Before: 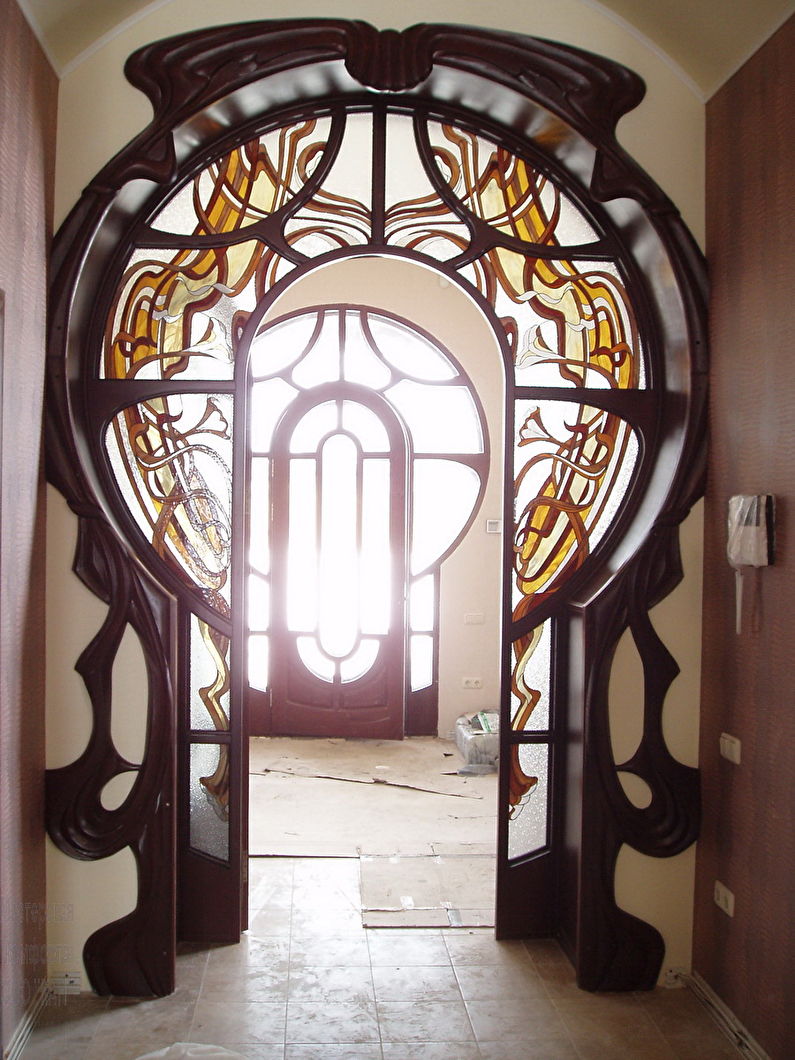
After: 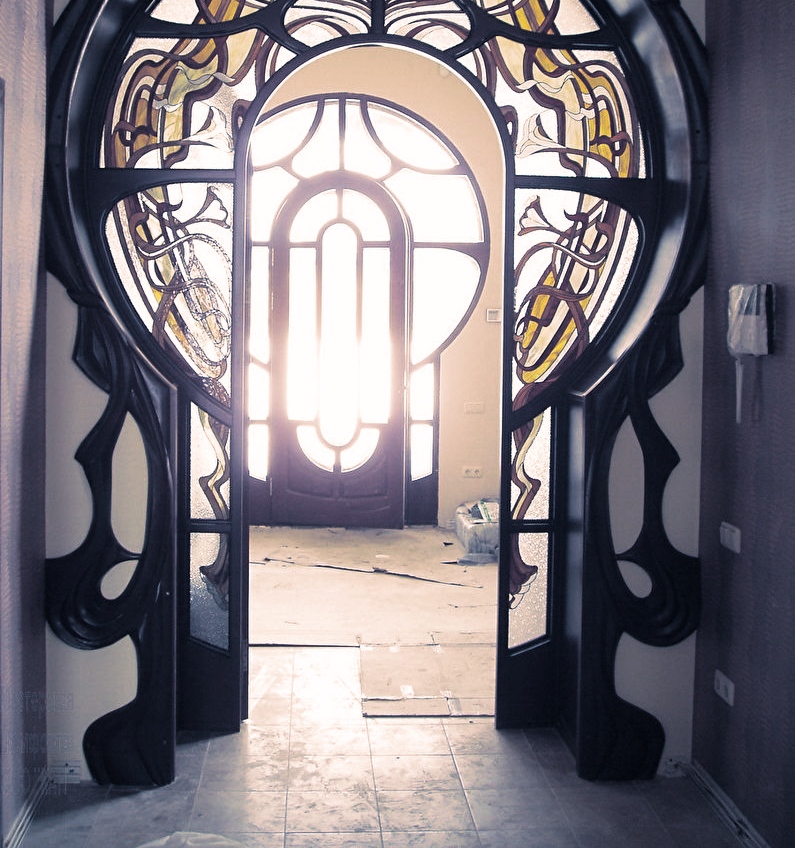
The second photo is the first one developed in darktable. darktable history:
crop and rotate: top 19.998%
split-toning: shadows › hue 226.8°, shadows › saturation 0.56, highlights › hue 28.8°, balance -40, compress 0%
